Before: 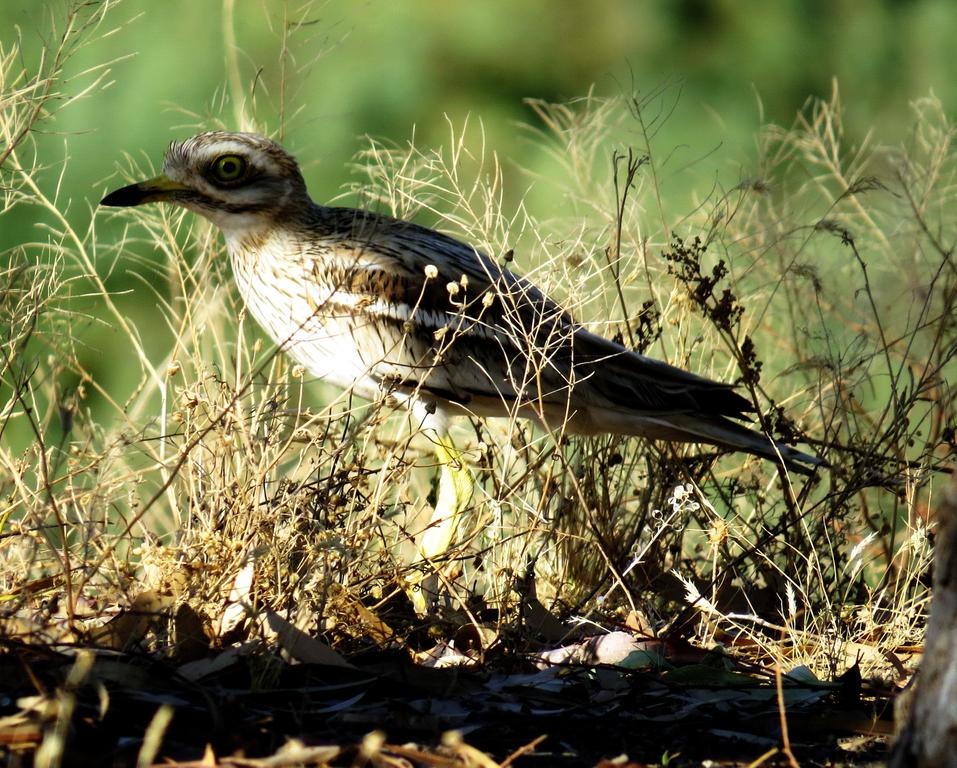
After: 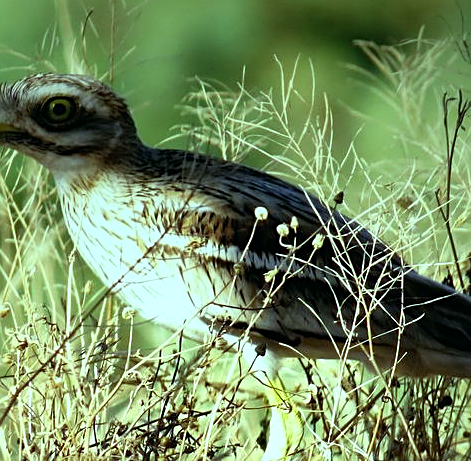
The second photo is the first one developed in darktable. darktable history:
crop: left 17.835%, top 7.675%, right 32.881%, bottom 32.213%
color balance: mode lift, gamma, gain (sRGB), lift [0.997, 0.979, 1.021, 1.011], gamma [1, 1.084, 0.916, 0.998], gain [1, 0.87, 1.13, 1.101], contrast 4.55%, contrast fulcrum 38.24%, output saturation 104.09%
graduated density: on, module defaults
sharpen: on, module defaults
